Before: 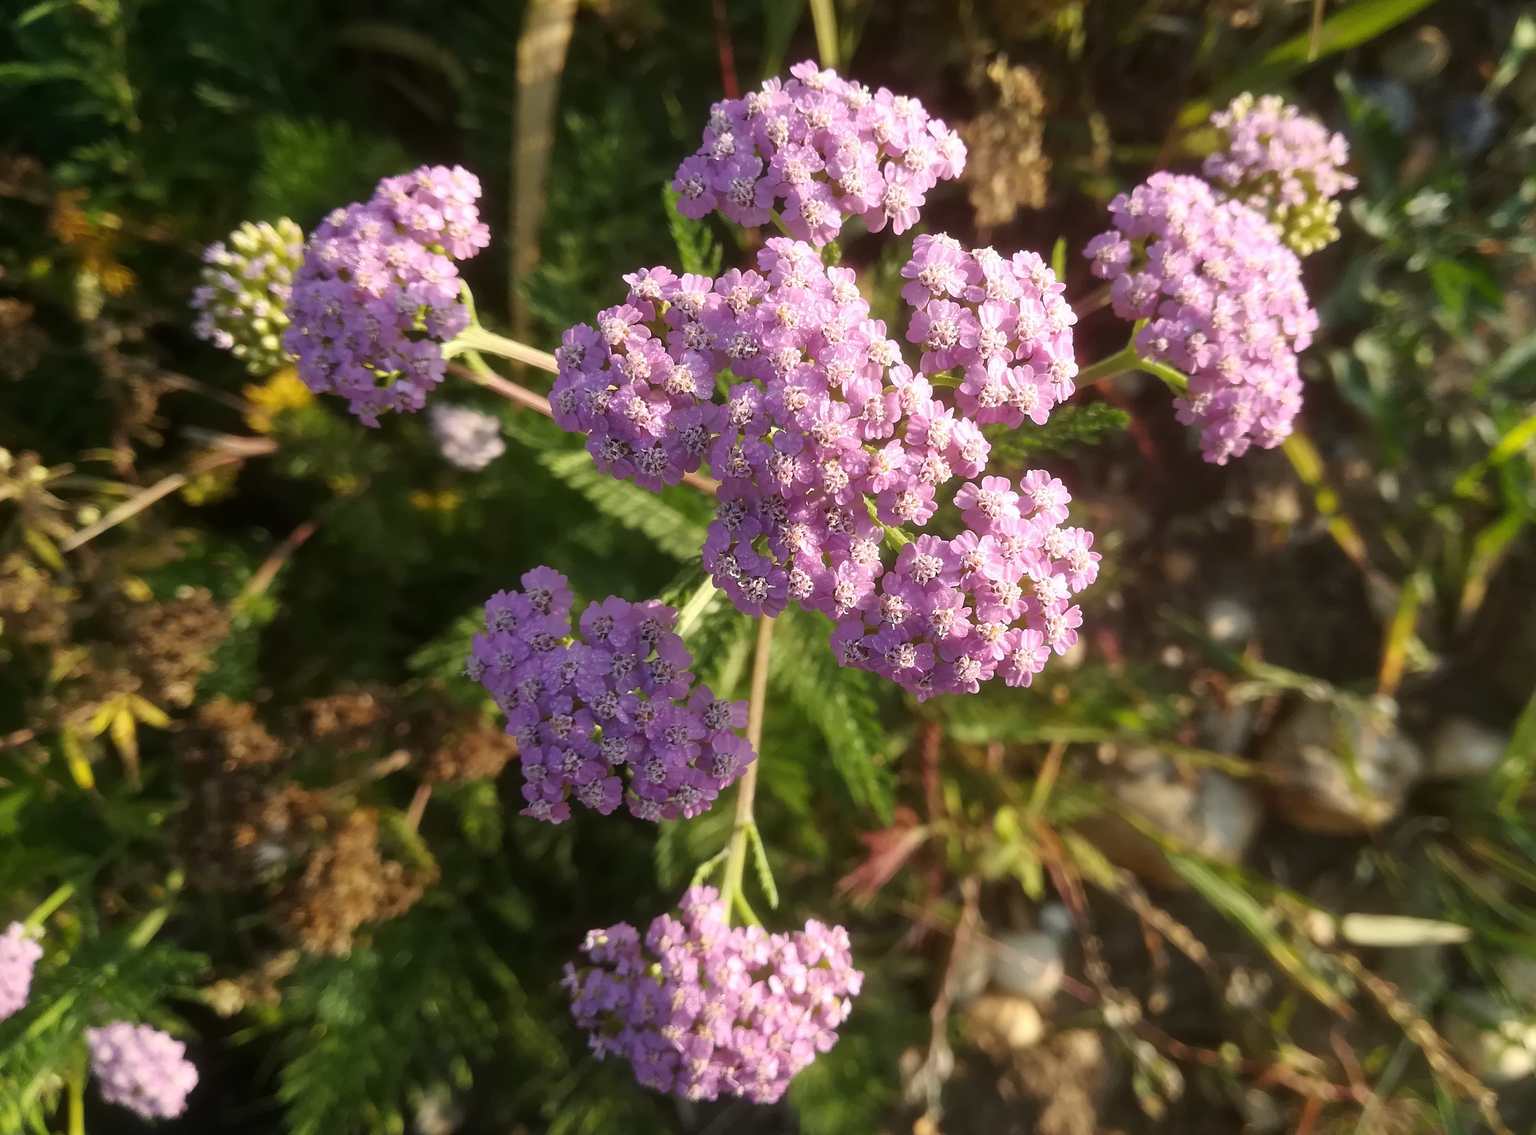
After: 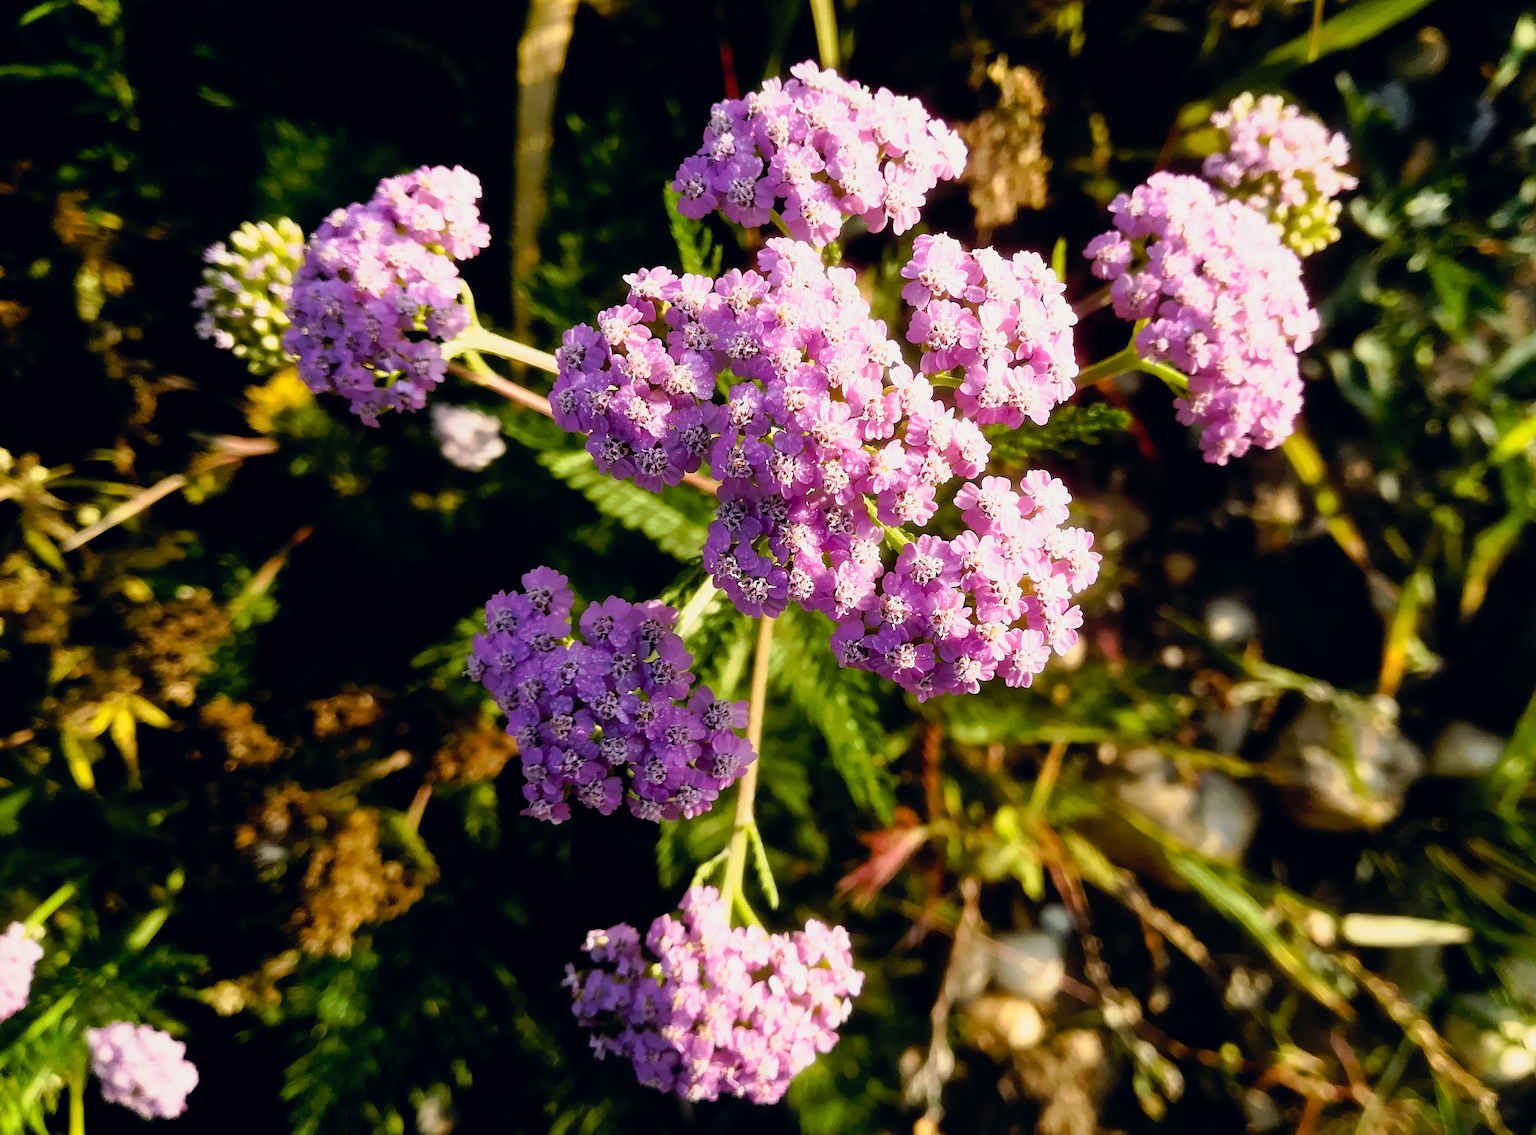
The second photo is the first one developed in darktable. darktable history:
filmic rgb: black relative exposure -5.12 EV, white relative exposure 3.5 EV, hardness 3.19, contrast 1.404, highlights saturation mix -28.53%
color correction: highlights a* 0.454, highlights b* 2.64, shadows a* -0.916, shadows b* -4.48
tone curve: curves: ch0 [(0, 0) (0.105, 0.068) (0.181, 0.185) (0.28, 0.291) (0.384, 0.404) (0.485, 0.531) (0.638, 0.681) (0.795, 0.879) (1, 0.977)]; ch1 [(0, 0) (0.161, 0.092) (0.35, 0.33) (0.379, 0.401) (0.456, 0.469) (0.504, 0.5) (0.512, 0.514) (0.58, 0.597) (0.635, 0.646) (1, 1)]; ch2 [(0, 0) (0.371, 0.362) (0.437, 0.437) (0.5, 0.5) (0.53, 0.523) (0.56, 0.58) (0.622, 0.606) (1, 1)], preserve colors none
color balance rgb: linear chroma grading › shadows -8.583%, linear chroma grading › global chroma 9.674%, perceptual saturation grading › global saturation 20%, perceptual saturation grading › highlights -25.317%, perceptual saturation grading › shadows 50.43%
